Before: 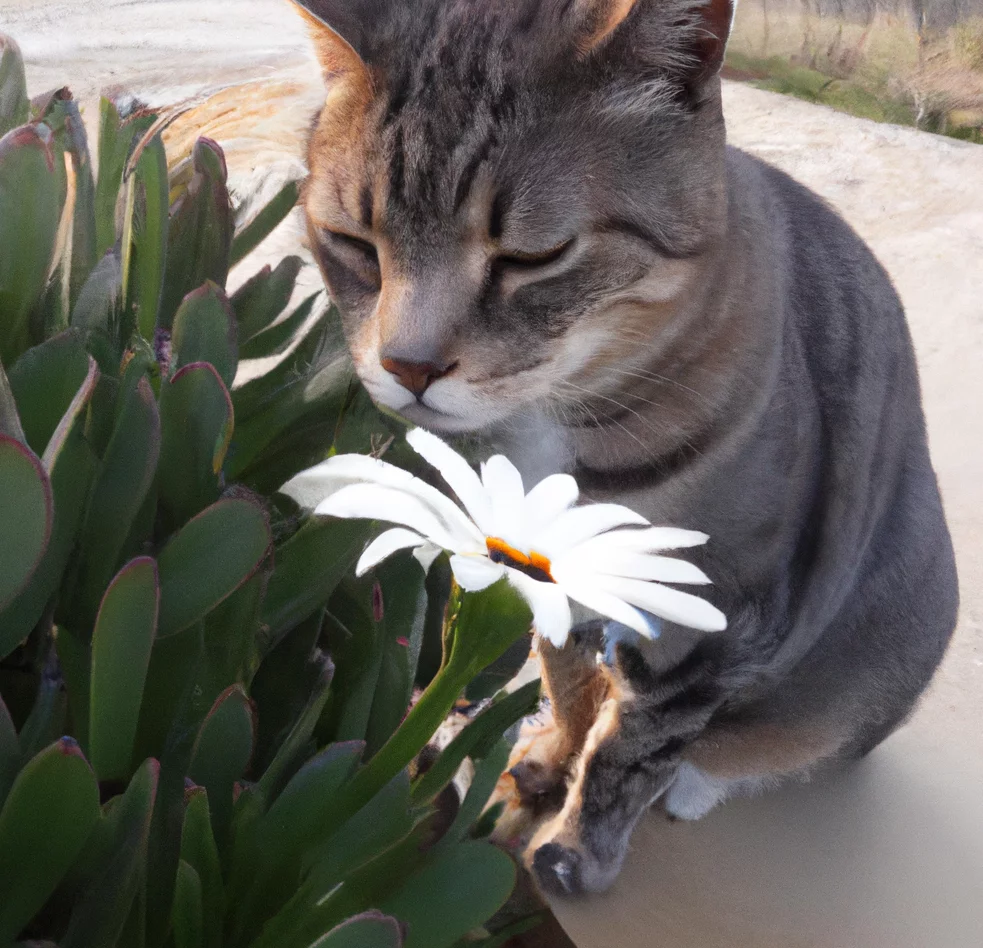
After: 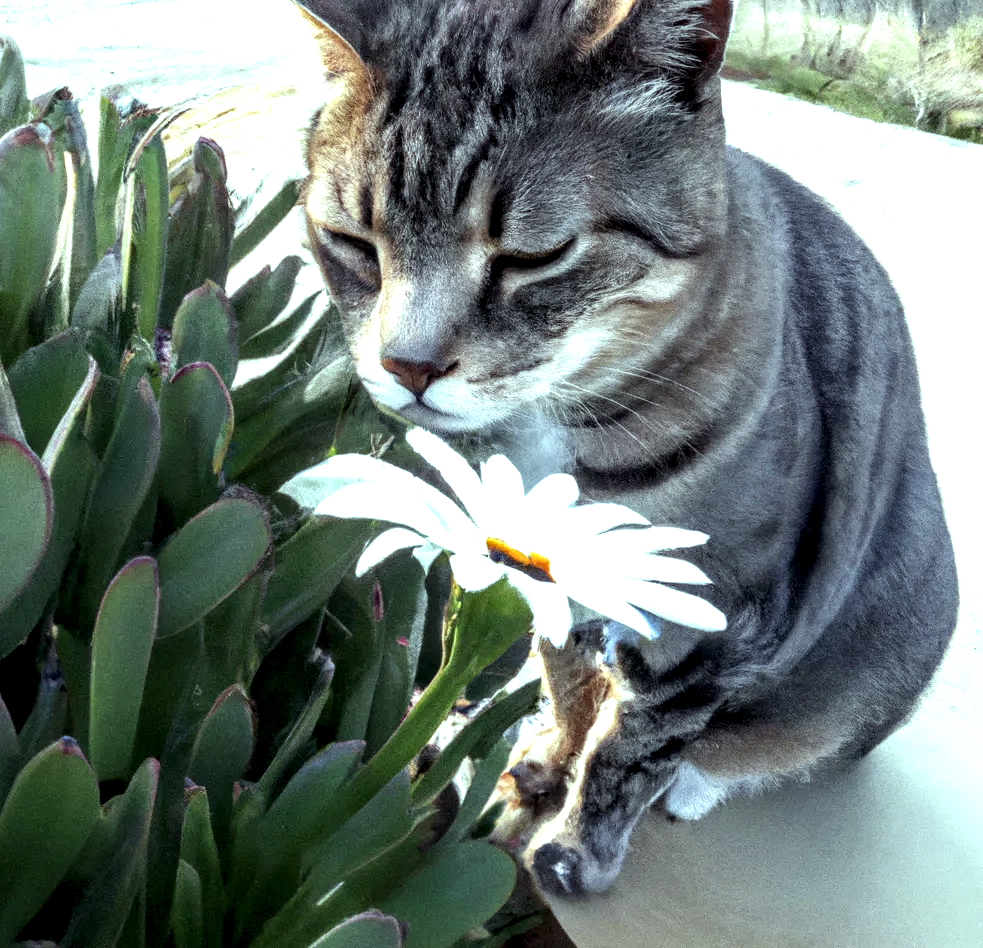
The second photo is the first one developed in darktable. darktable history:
local contrast: highlights 20%, detail 197%
exposure: black level correction 0.001, exposure 0.5 EV, compensate exposure bias true, compensate highlight preservation false
color balance: mode lift, gamma, gain (sRGB), lift [0.997, 0.979, 1.021, 1.011], gamma [1, 1.084, 0.916, 0.998], gain [1, 0.87, 1.13, 1.101], contrast 4.55%, contrast fulcrum 38.24%, output saturation 104.09%
